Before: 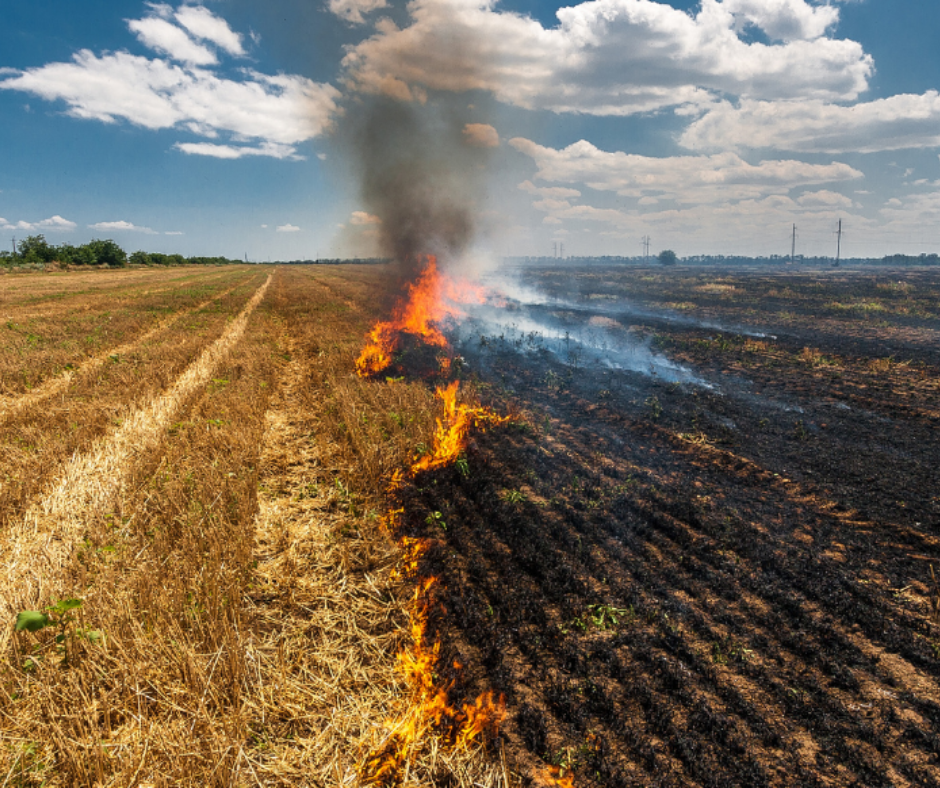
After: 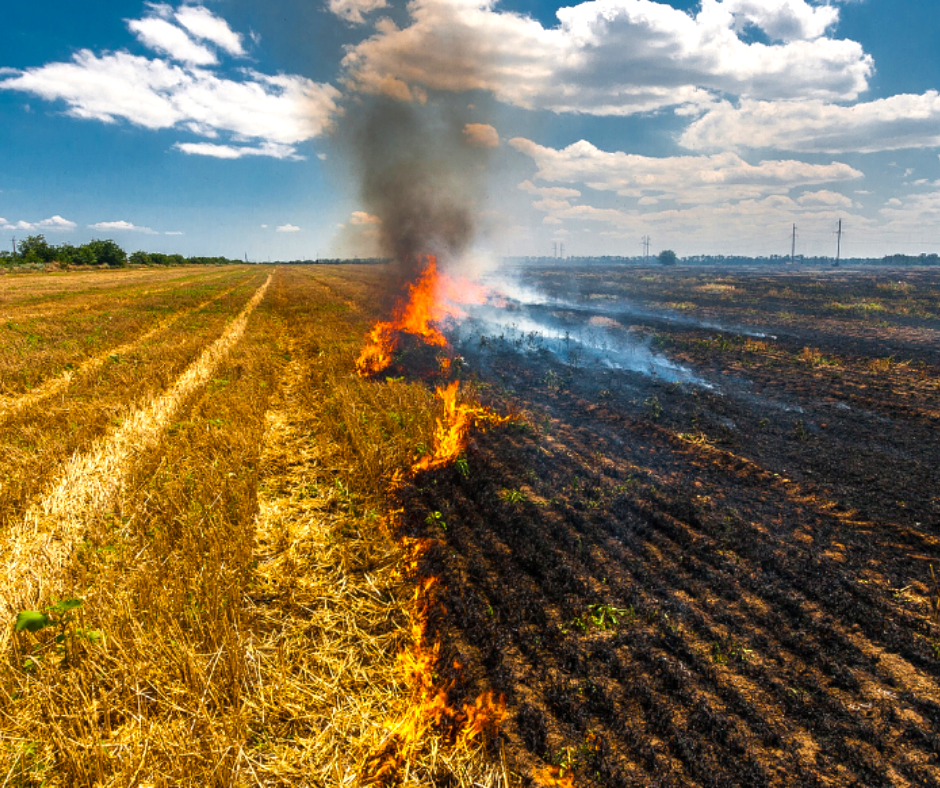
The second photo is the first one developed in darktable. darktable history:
color balance rgb: perceptual saturation grading › global saturation 19.371%, perceptual brilliance grading › global brilliance 2.371%, perceptual brilliance grading › highlights 7.433%, perceptual brilliance grading › shadows -4.337%, global vibrance 20%
